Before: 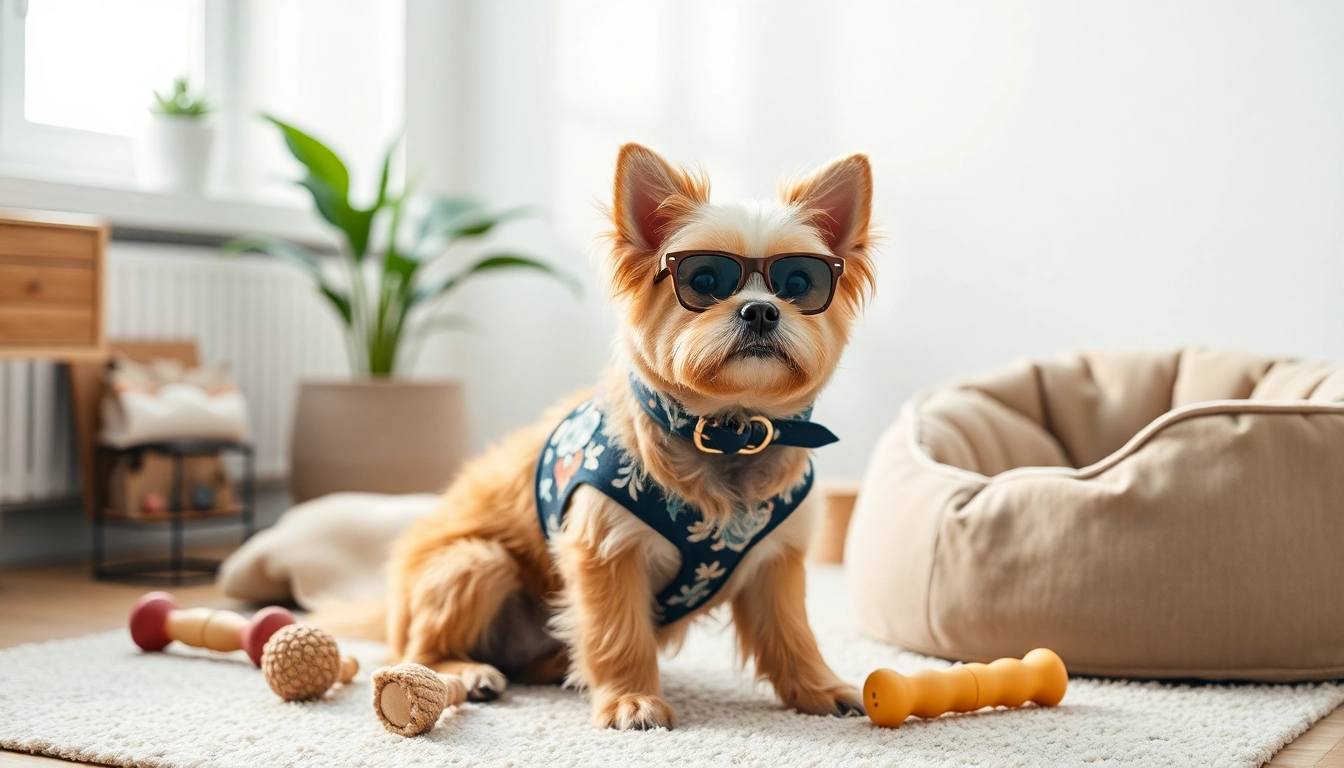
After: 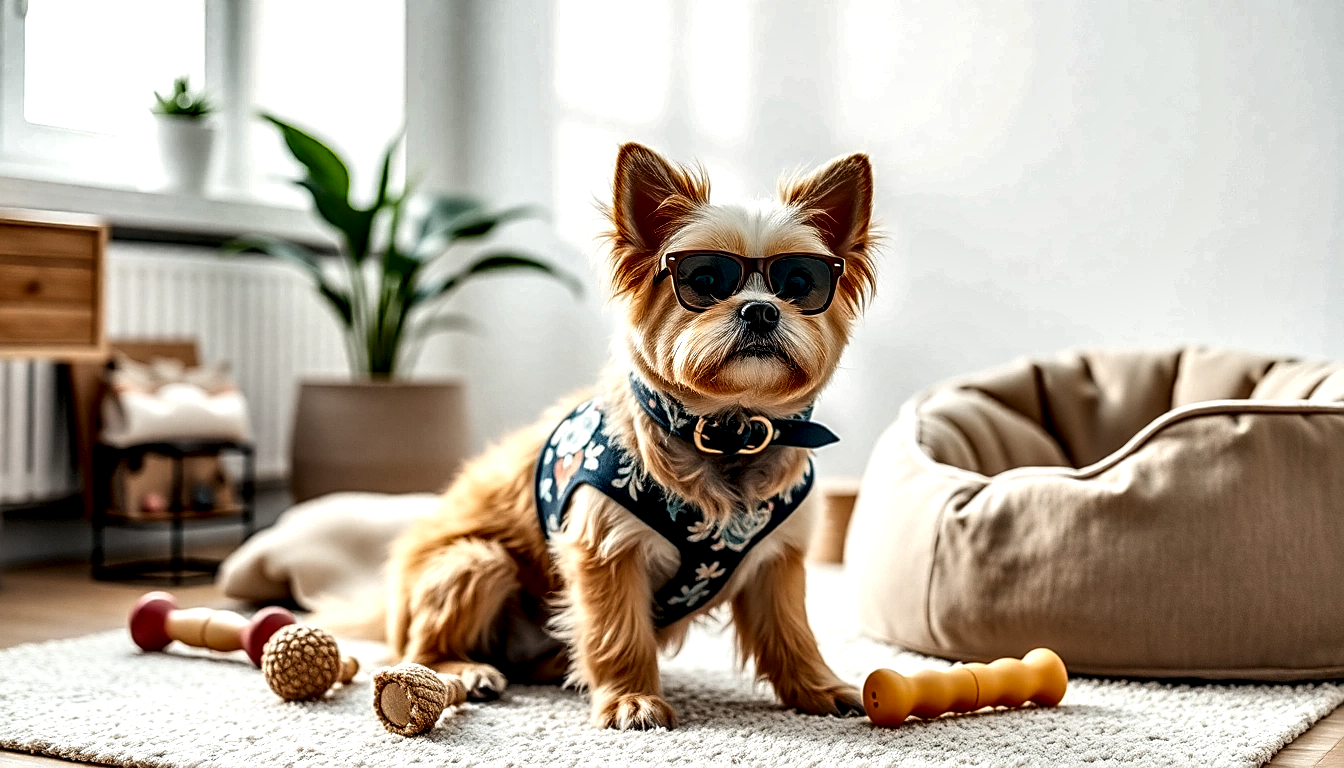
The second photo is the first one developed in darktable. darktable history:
shadows and highlights: soften with gaussian
sharpen: on, module defaults
local contrast: detail 203%
